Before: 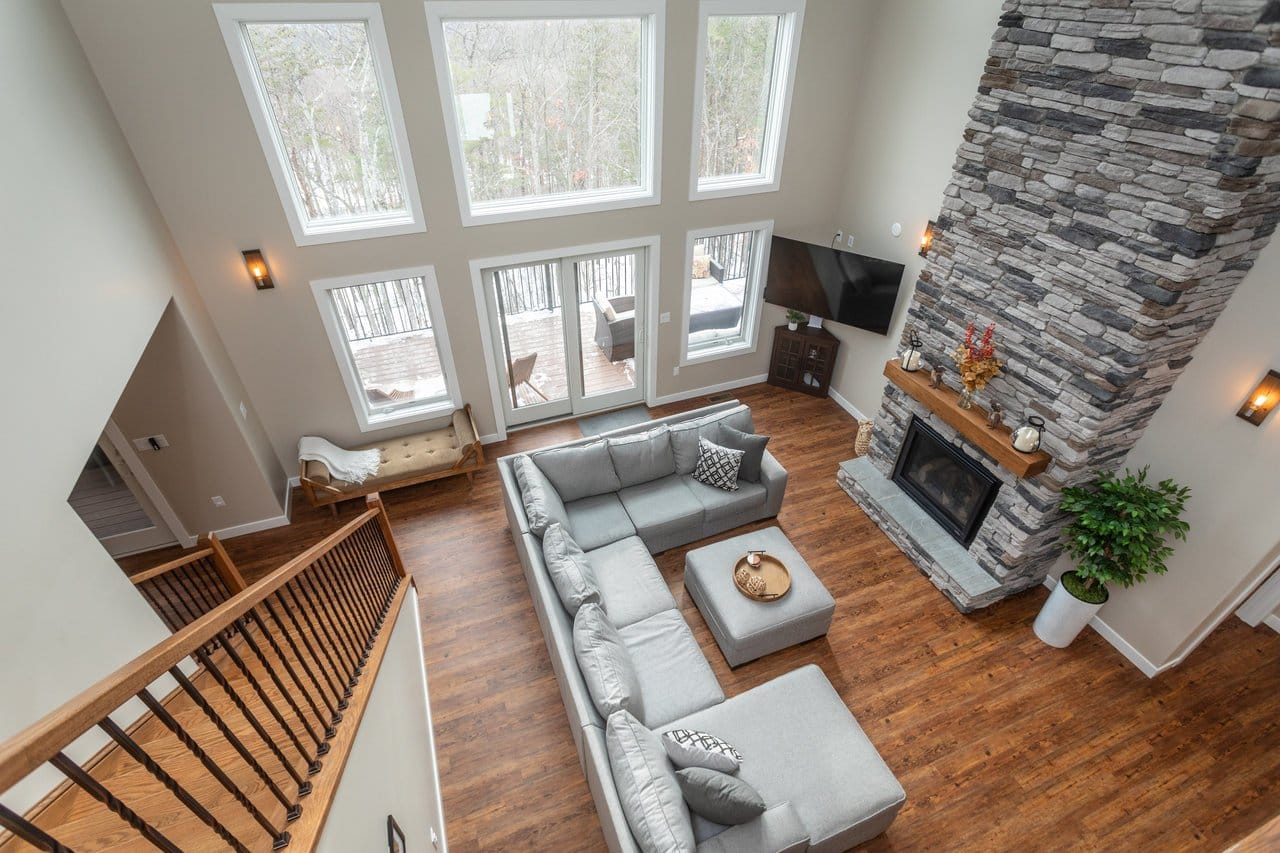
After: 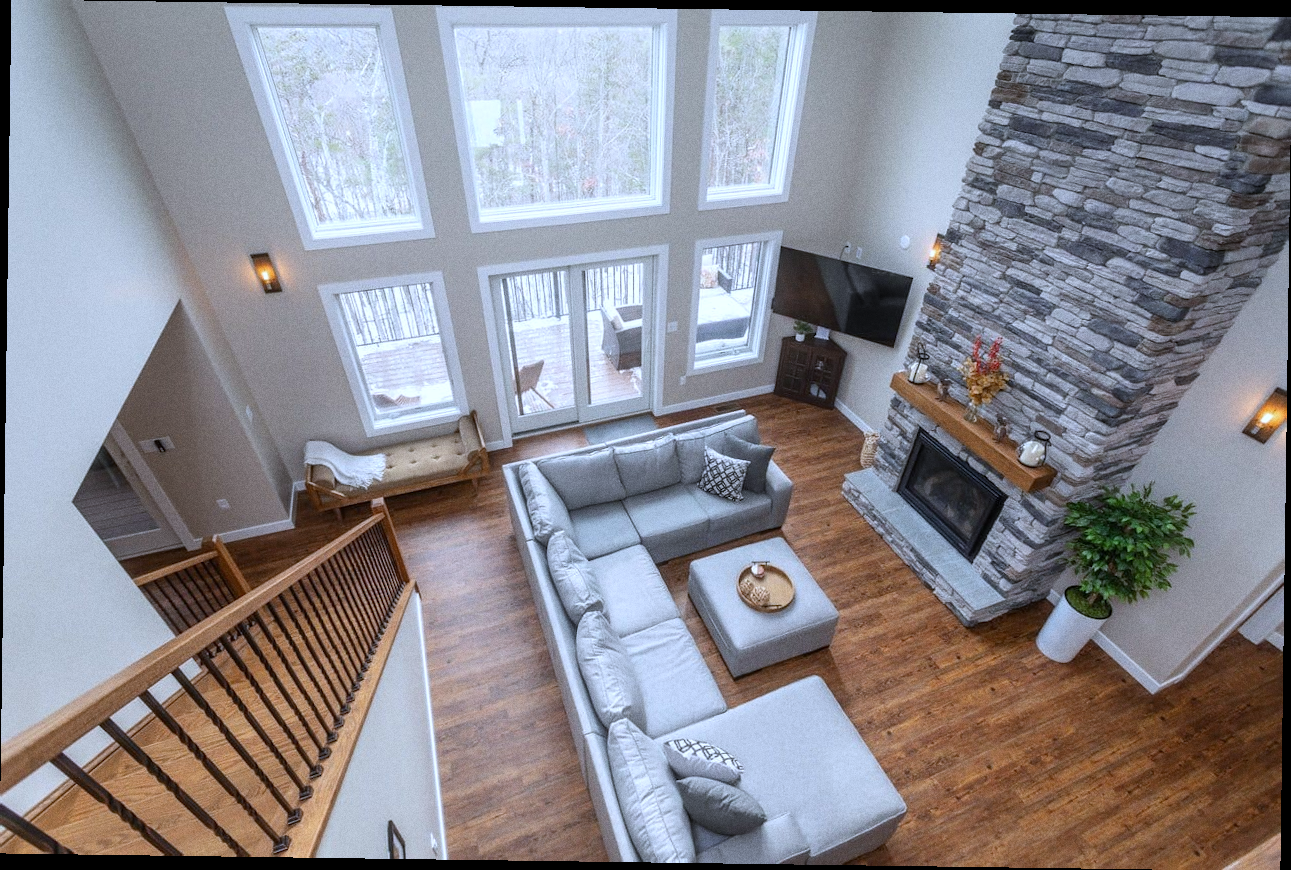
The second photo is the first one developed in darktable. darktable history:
white balance: red 0.948, green 1.02, blue 1.176
grain: coarseness 0.09 ISO
rotate and perspective: rotation 0.8°, automatic cropping off
tone equalizer: on, module defaults
